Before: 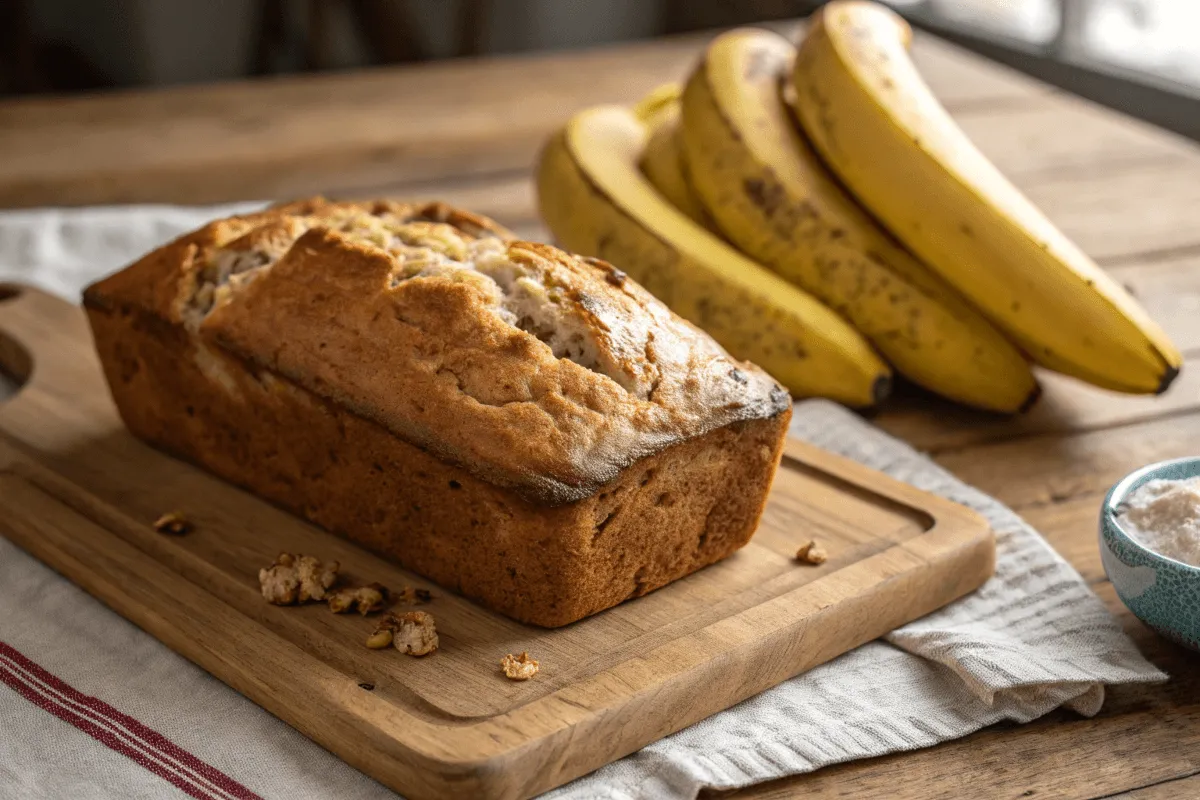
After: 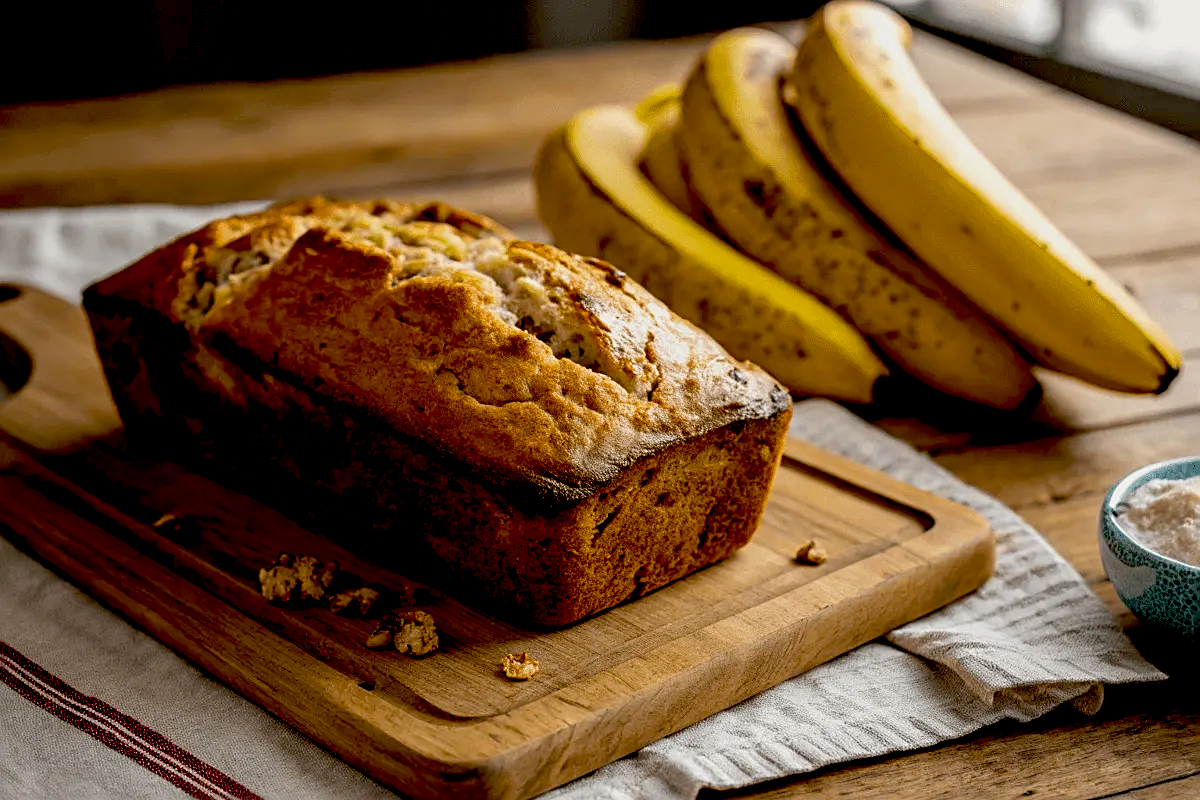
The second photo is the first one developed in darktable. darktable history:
sharpen: on, module defaults
exposure: black level correction 0.045, exposure -0.228 EV, compensate highlight preservation false
color balance rgb: linear chroma grading › global chroma 15.619%, perceptual saturation grading › global saturation 0.145%, global vibrance 12.365%
